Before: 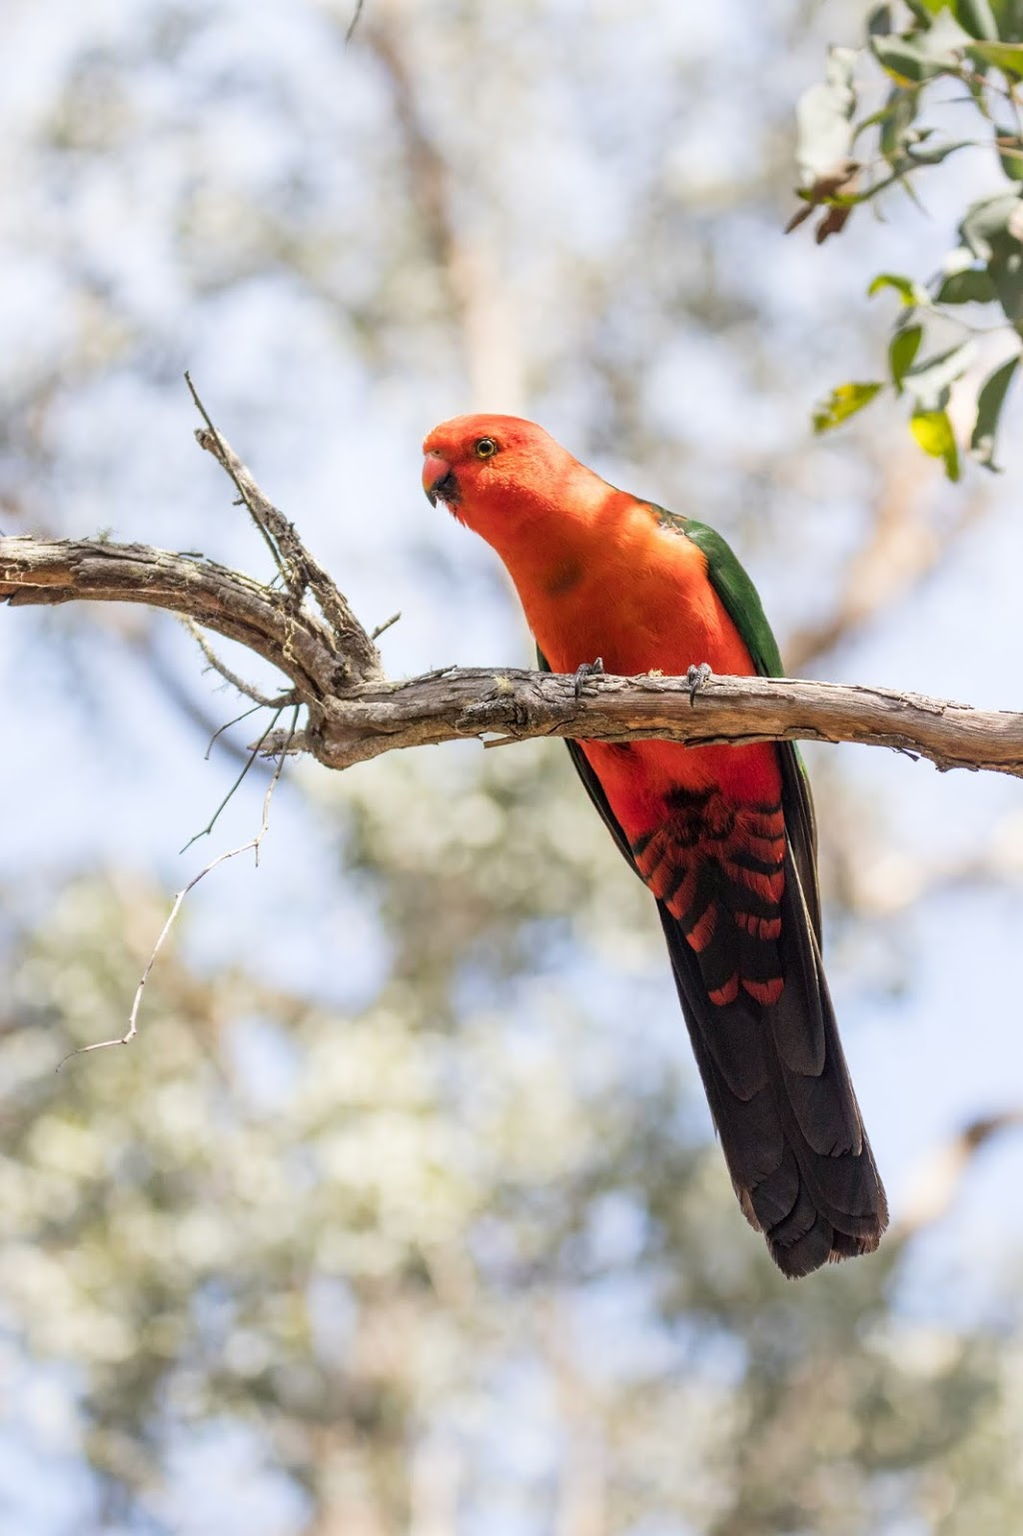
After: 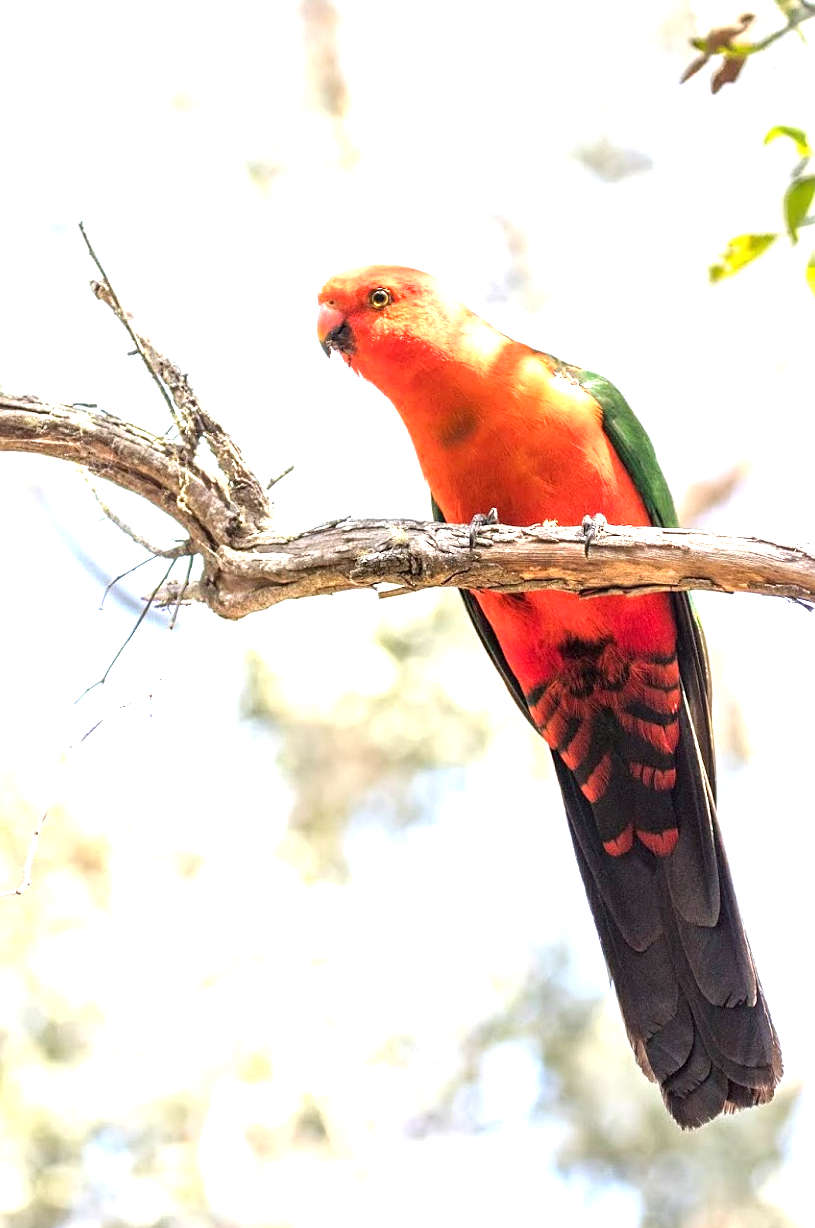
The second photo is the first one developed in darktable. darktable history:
crop and rotate: left 10.363%, top 9.813%, right 10.016%, bottom 10.264%
exposure: black level correction 0, exposure 1.33 EV, compensate exposure bias true, compensate highlight preservation false
sharpen: amount 0.201
